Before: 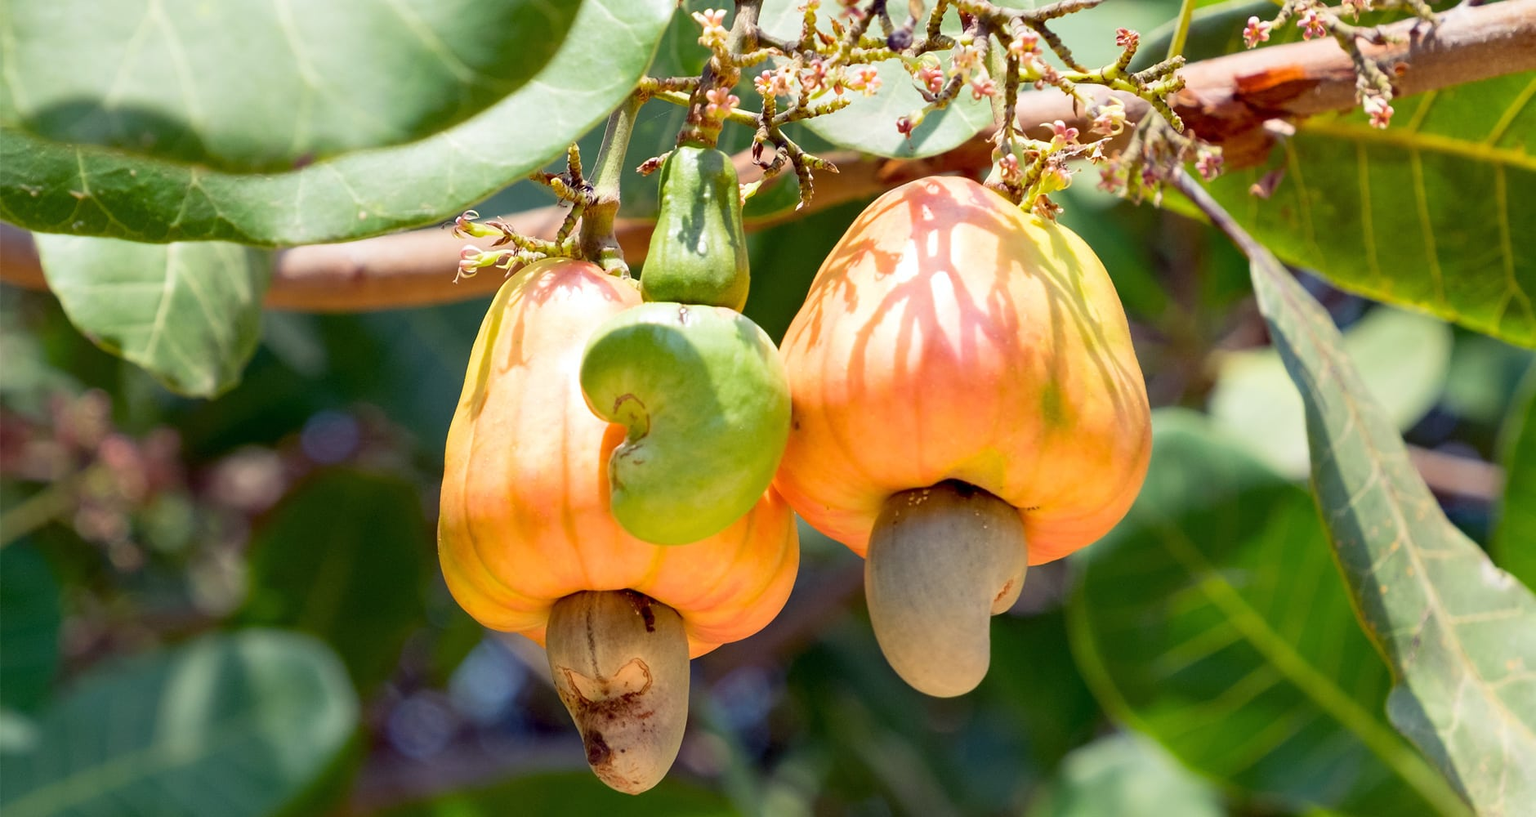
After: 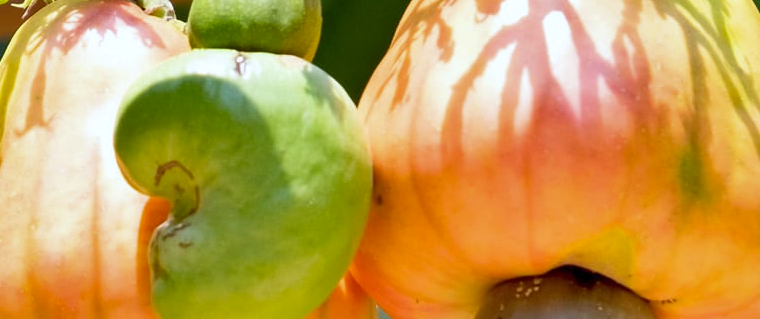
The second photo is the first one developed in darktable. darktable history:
crop: left 31.751%, top 32.172%, right 27.8%, bottom 35.83%
white balance: red 0.967, blue 1.049
shadows and highlights: low approximation 0.01, soften with gaussian
